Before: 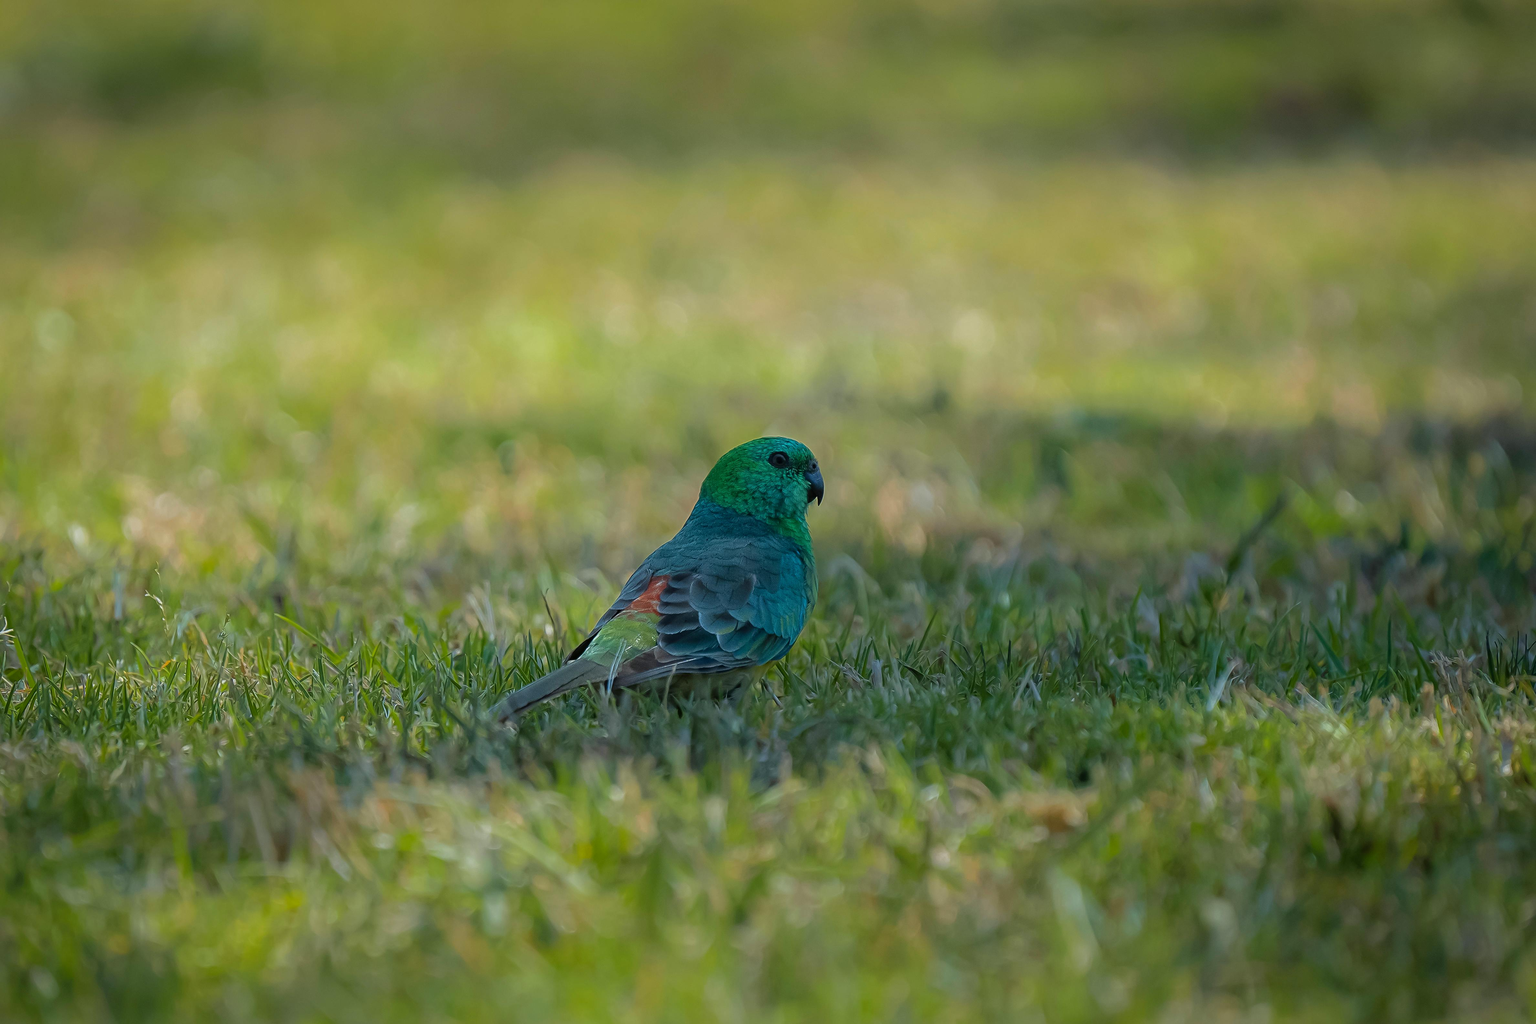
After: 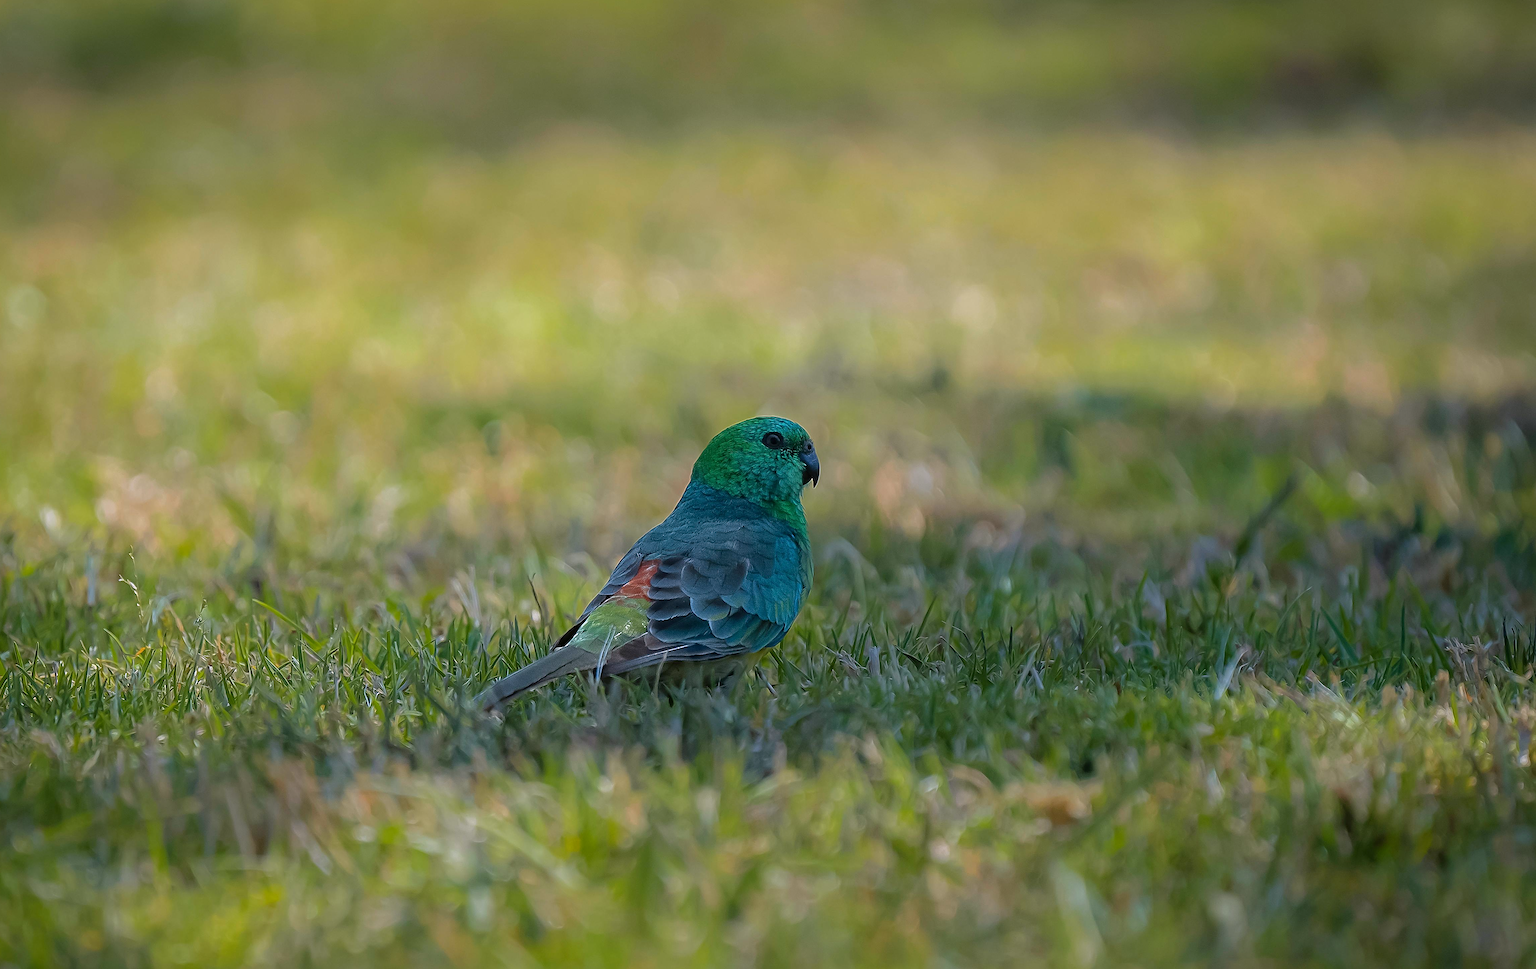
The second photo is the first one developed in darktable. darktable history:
crop: left 1.964%, top 3.251%, right 1.122%, bottom 4.933%
sharpen: on, module defaults
white balance: red 1.05, blue 1.072
